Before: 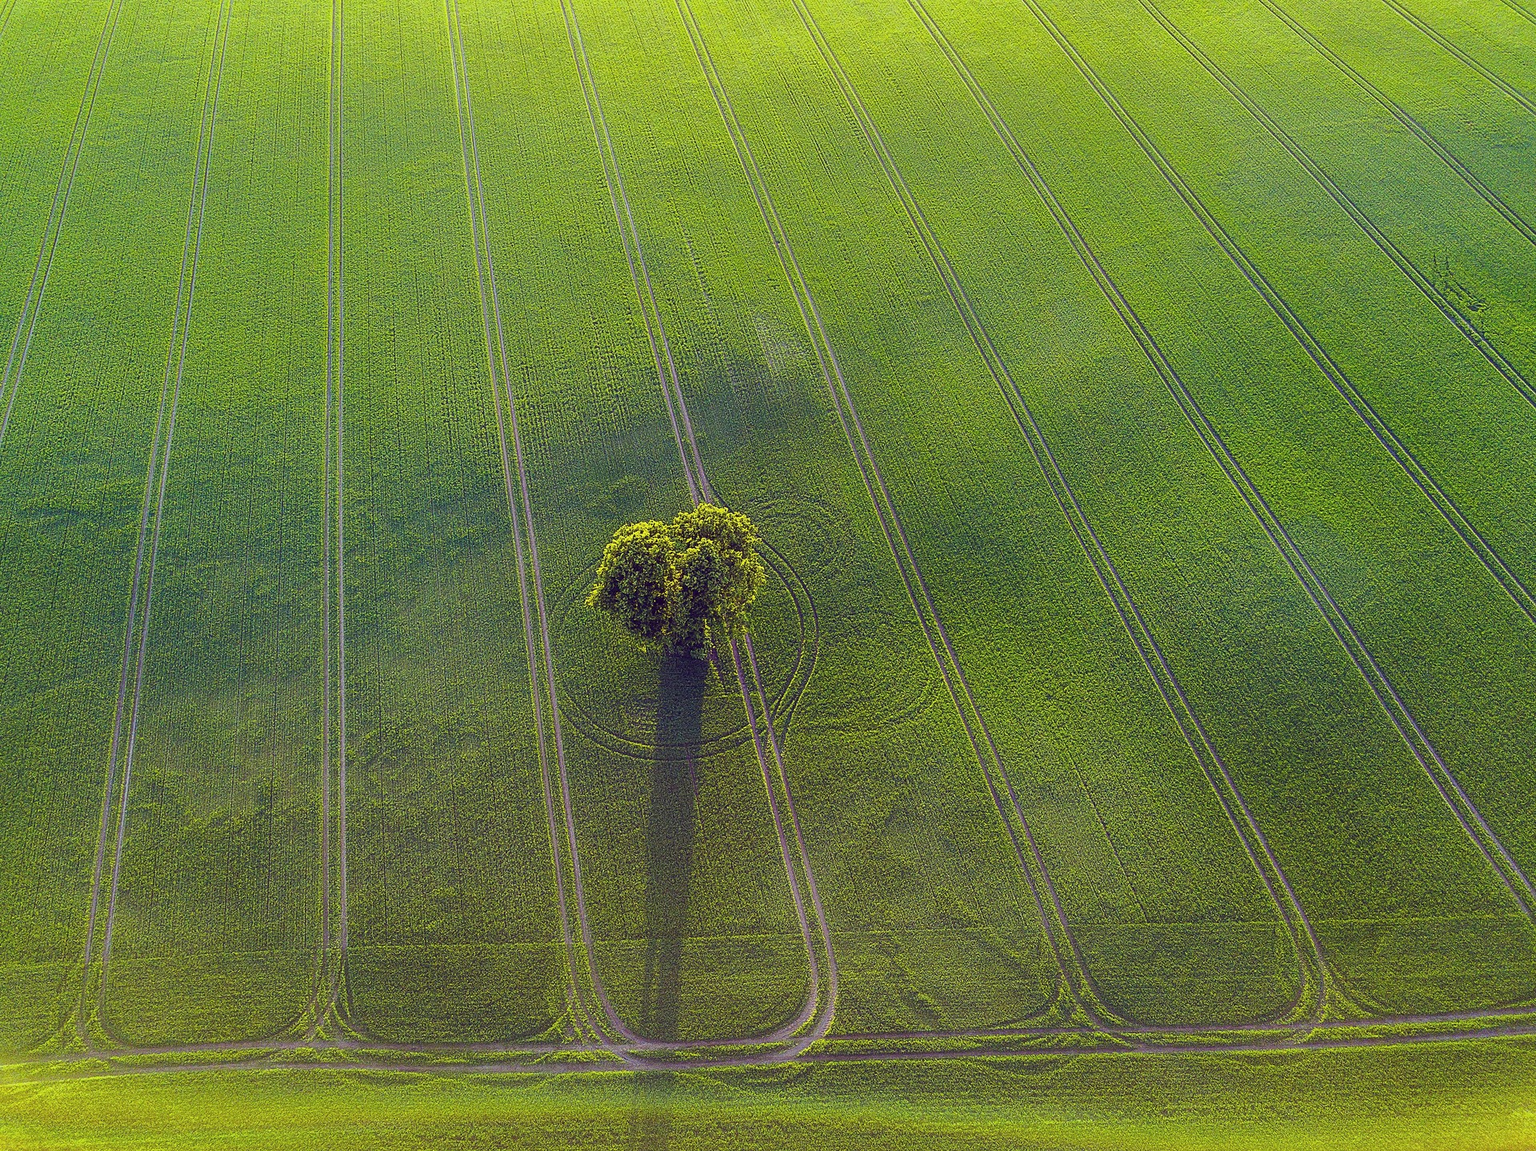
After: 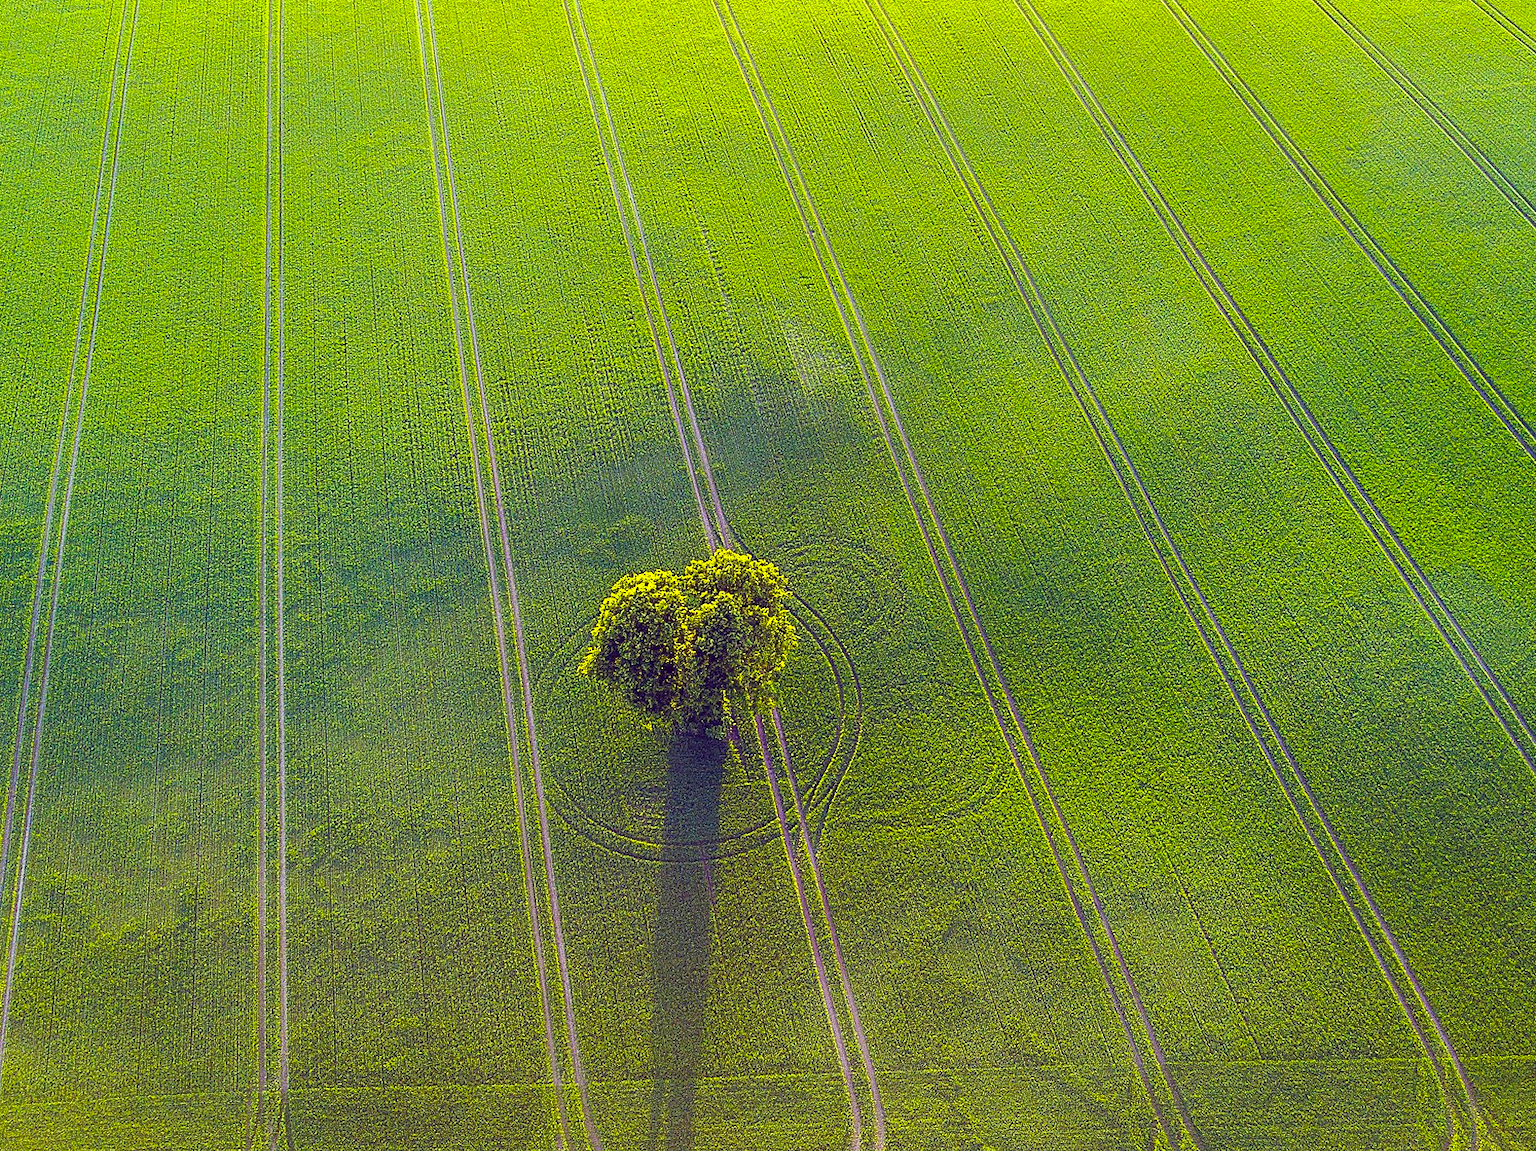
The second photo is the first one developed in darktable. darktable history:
color balance rgb: perceptual saturation grading › global saturation 20%, global vibrance 20%
crop and rotate: left 7.196%, top 4.574%, right 10.605%, bottom 13.178%
color contrast: green-magenta contrast 0.96
exposure: black level correction 0.001, exposure 0.5 EV, compensate exposure bias true, compensate highlight preservation false
